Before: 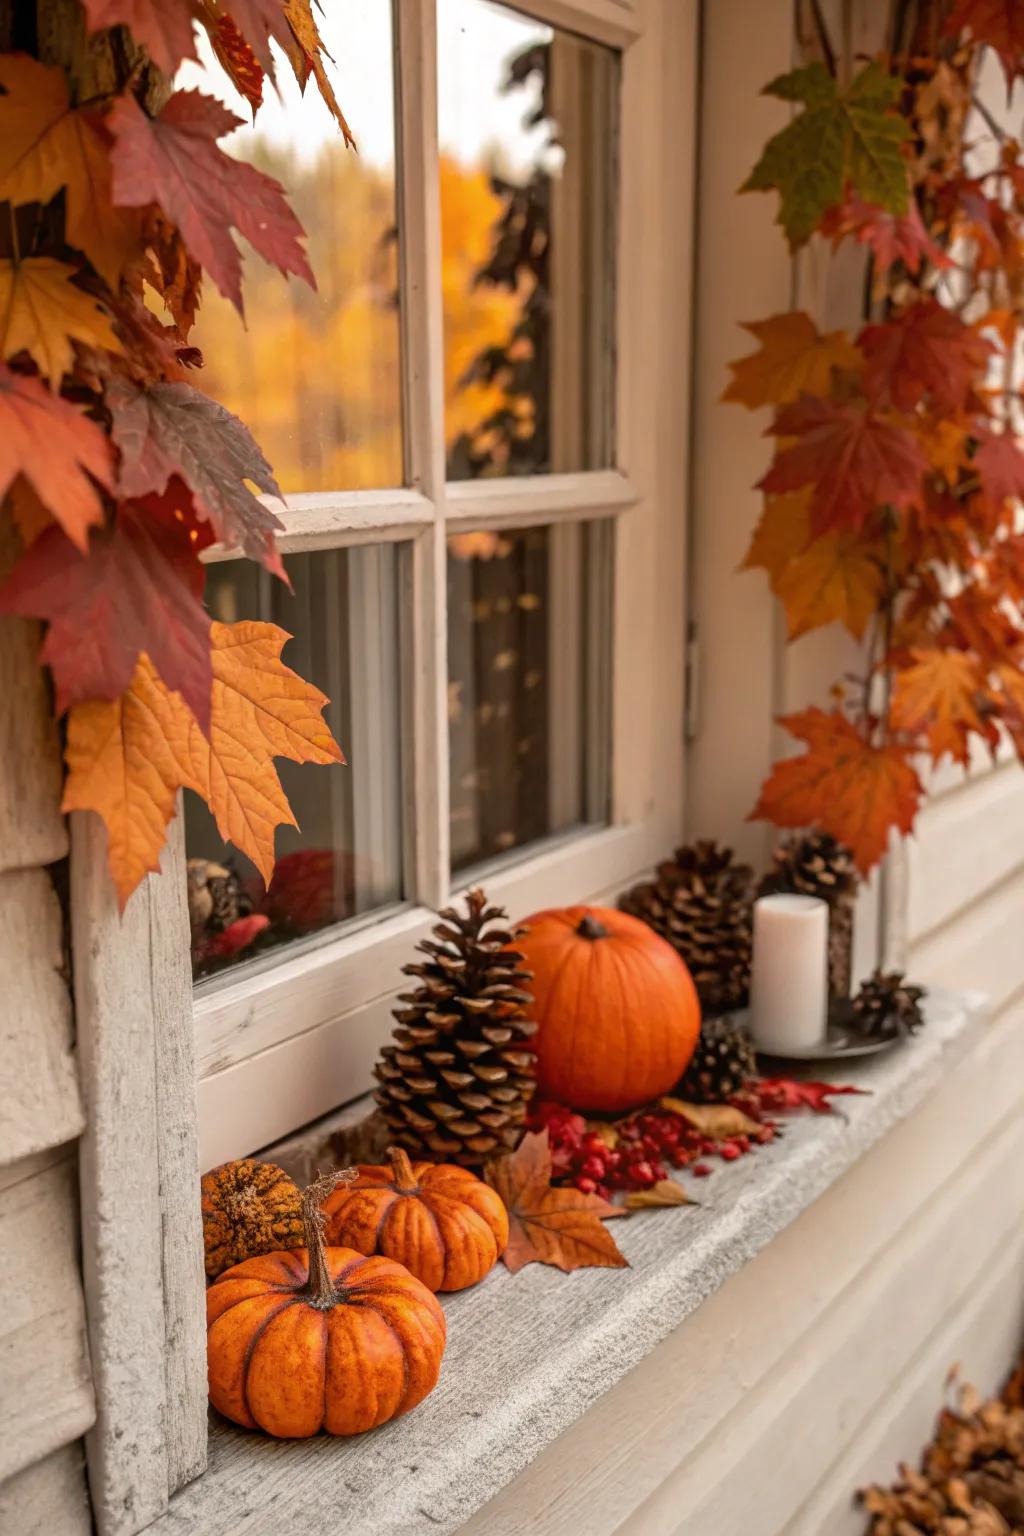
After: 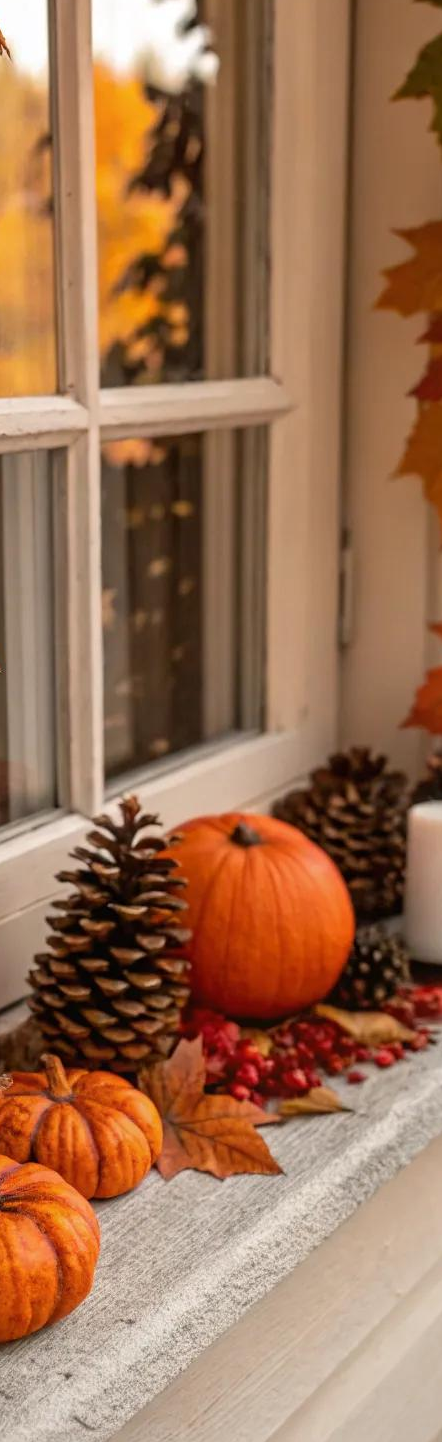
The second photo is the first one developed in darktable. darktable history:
crop: left 33.82%, top 6.077%, right 23%
